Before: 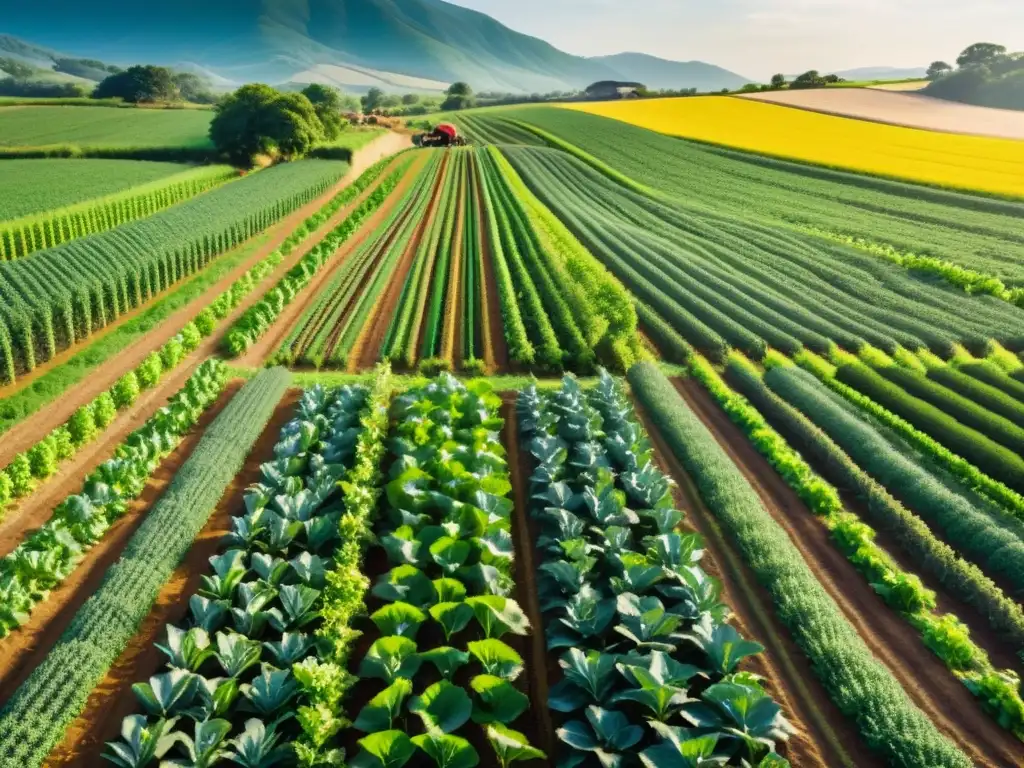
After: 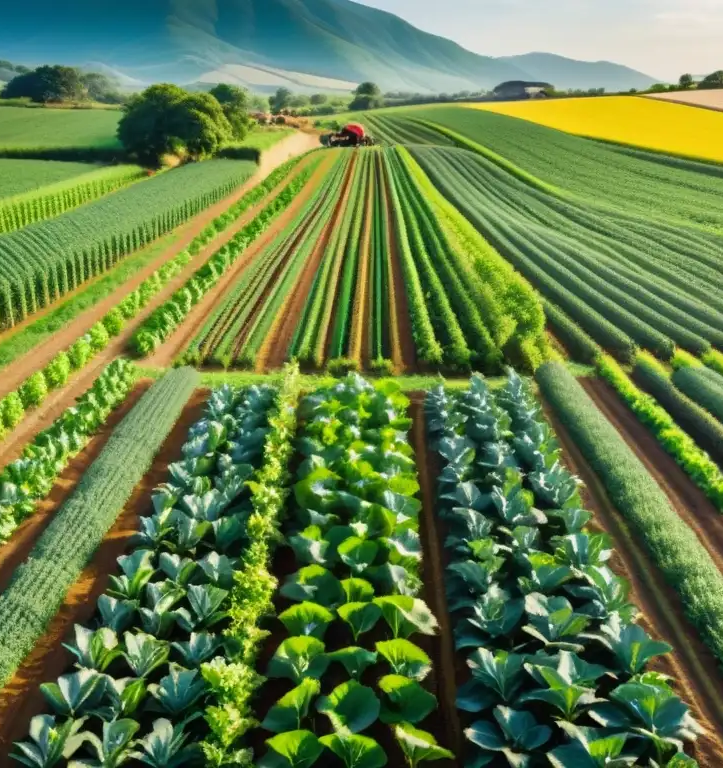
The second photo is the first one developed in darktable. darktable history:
crop and rotate: left 8.986%, right 20.369%
